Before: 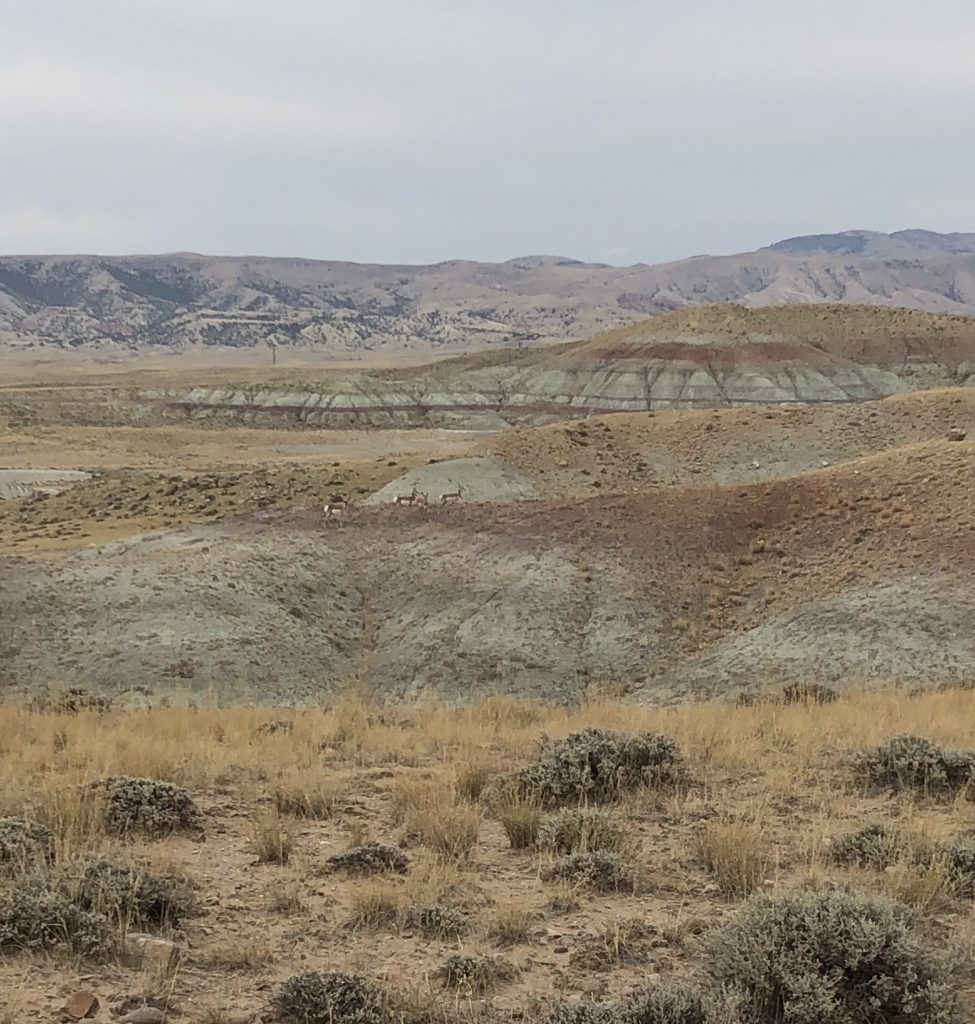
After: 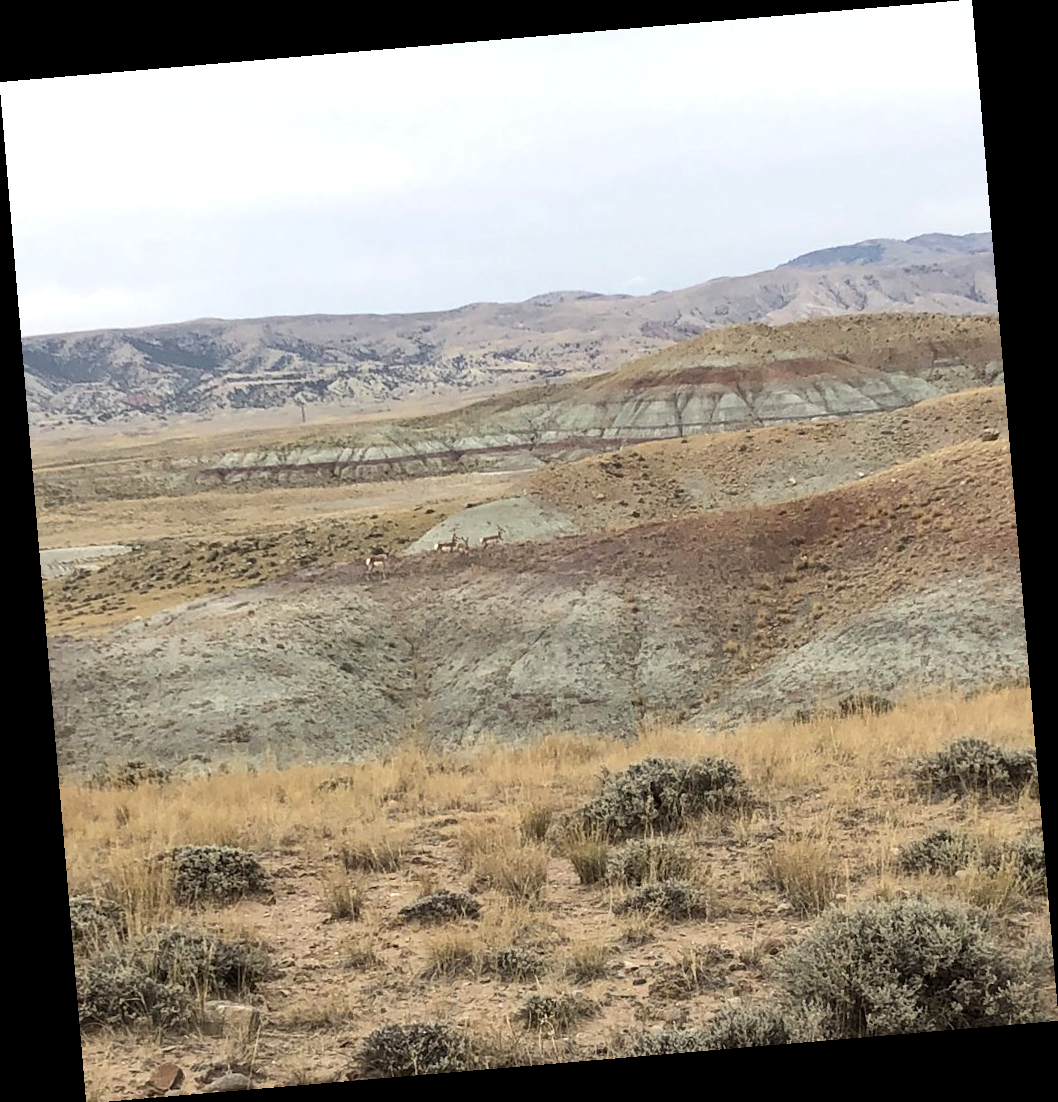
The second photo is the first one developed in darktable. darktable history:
exposure: black level correction 0.001, exposure 0.3 EV, compensate highlight preservation false
rotate and perspective: rotation -4.86°, automatic cropping off
tone equalizer: -8 EV -0.417 EV, -7 EV -0.389 EV, -6 EV -0.333 EV, -5 EV -0.222 EV, -3 EV 0.222 EV, -2 EV 0.333 EV, -1 EV 0.389 EV, +0 EV 0.417 EV, edges refinement/feathering 500, mask exposure compensation -1.57 EV, preserve details no
